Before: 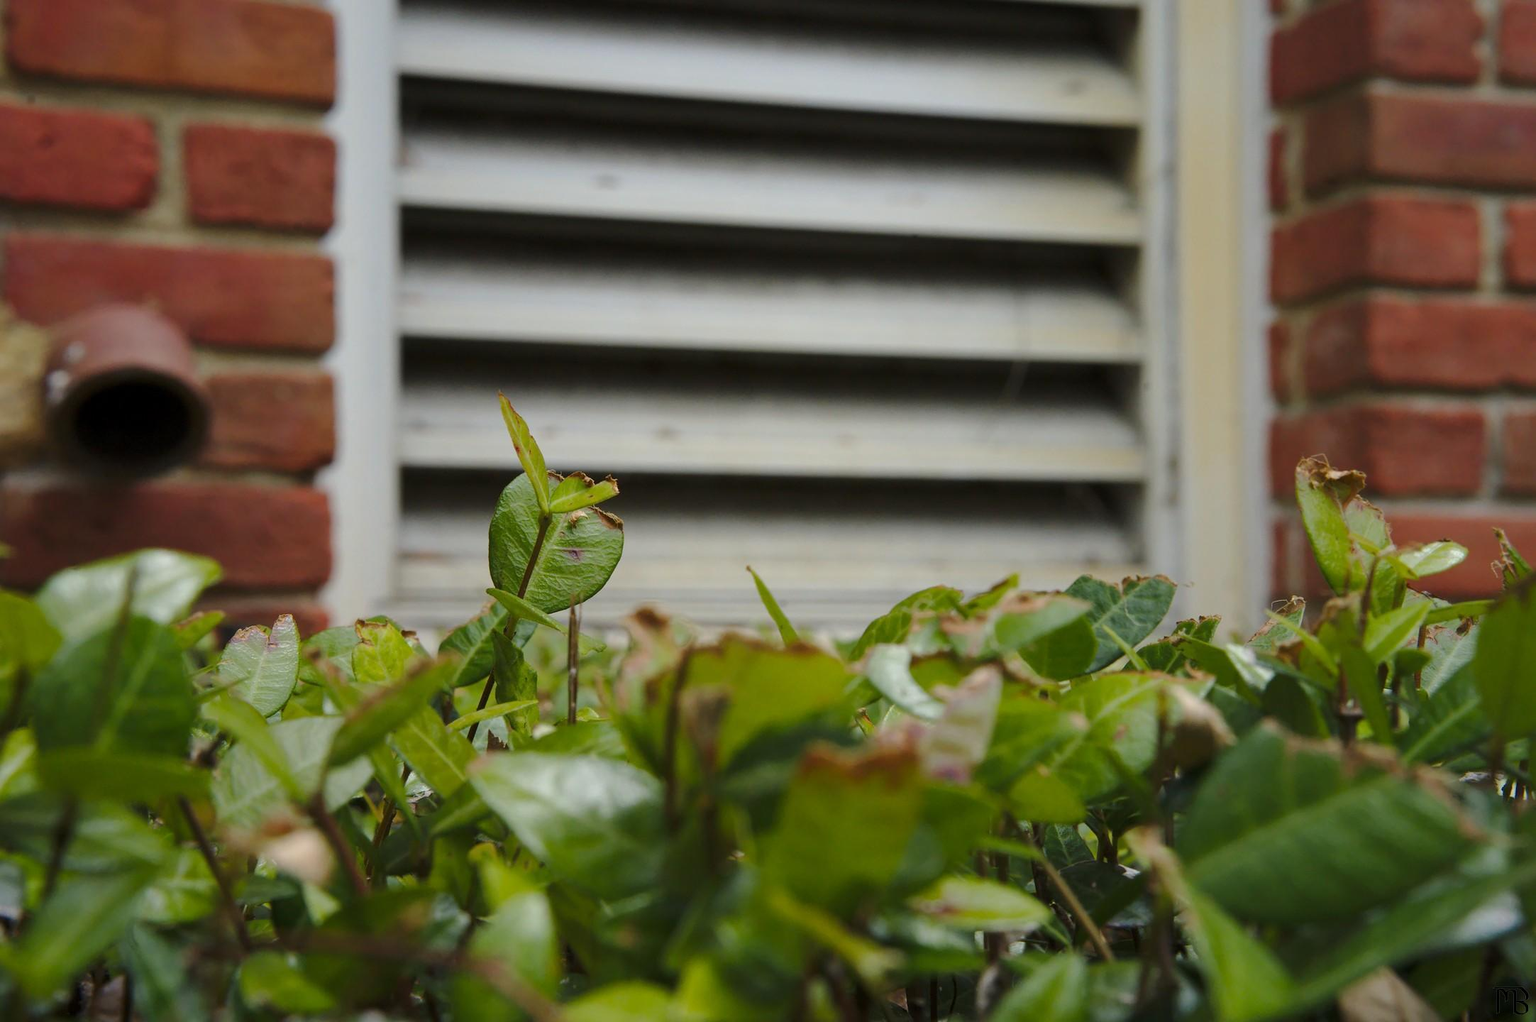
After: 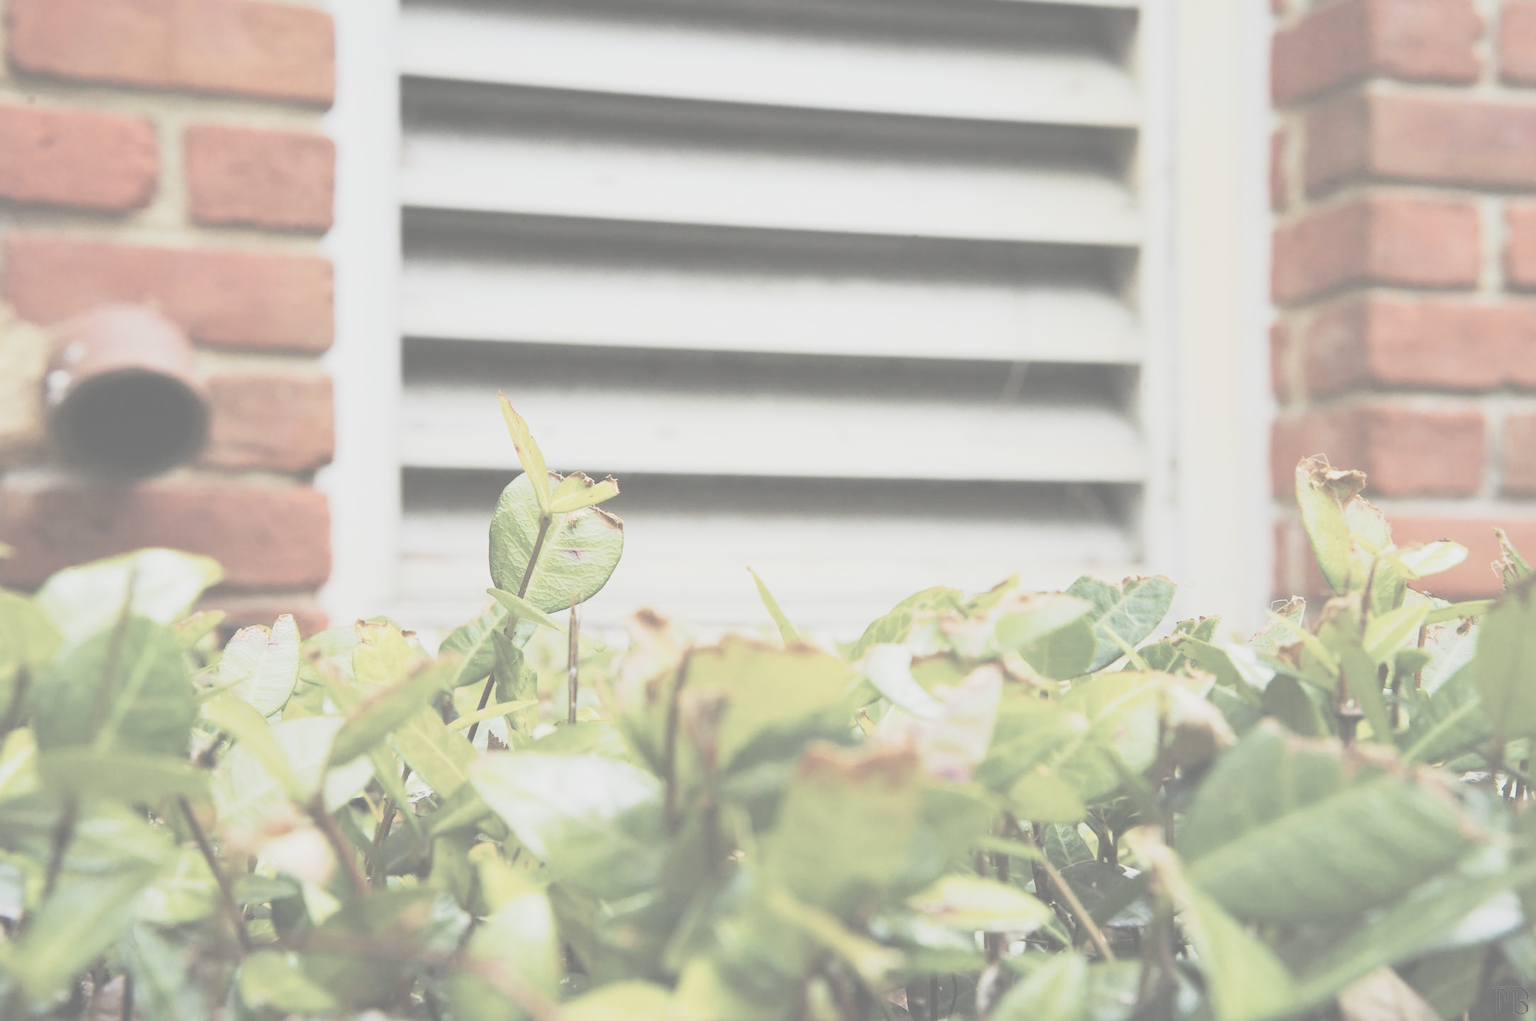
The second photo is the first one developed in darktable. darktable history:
contrast brightness saturation: contrast -0.33, brightness 0.768, saturation -0.774
velvia: on, module defaults
base curve: curves: ch0 [(0, 0) (0.007, 0.004) (0.027, 0.03) (0.046, 0.07) (0.207, 0.54) (0.442, 0.872) (0.673, 0.972) (1, 1)], preserve colors none
